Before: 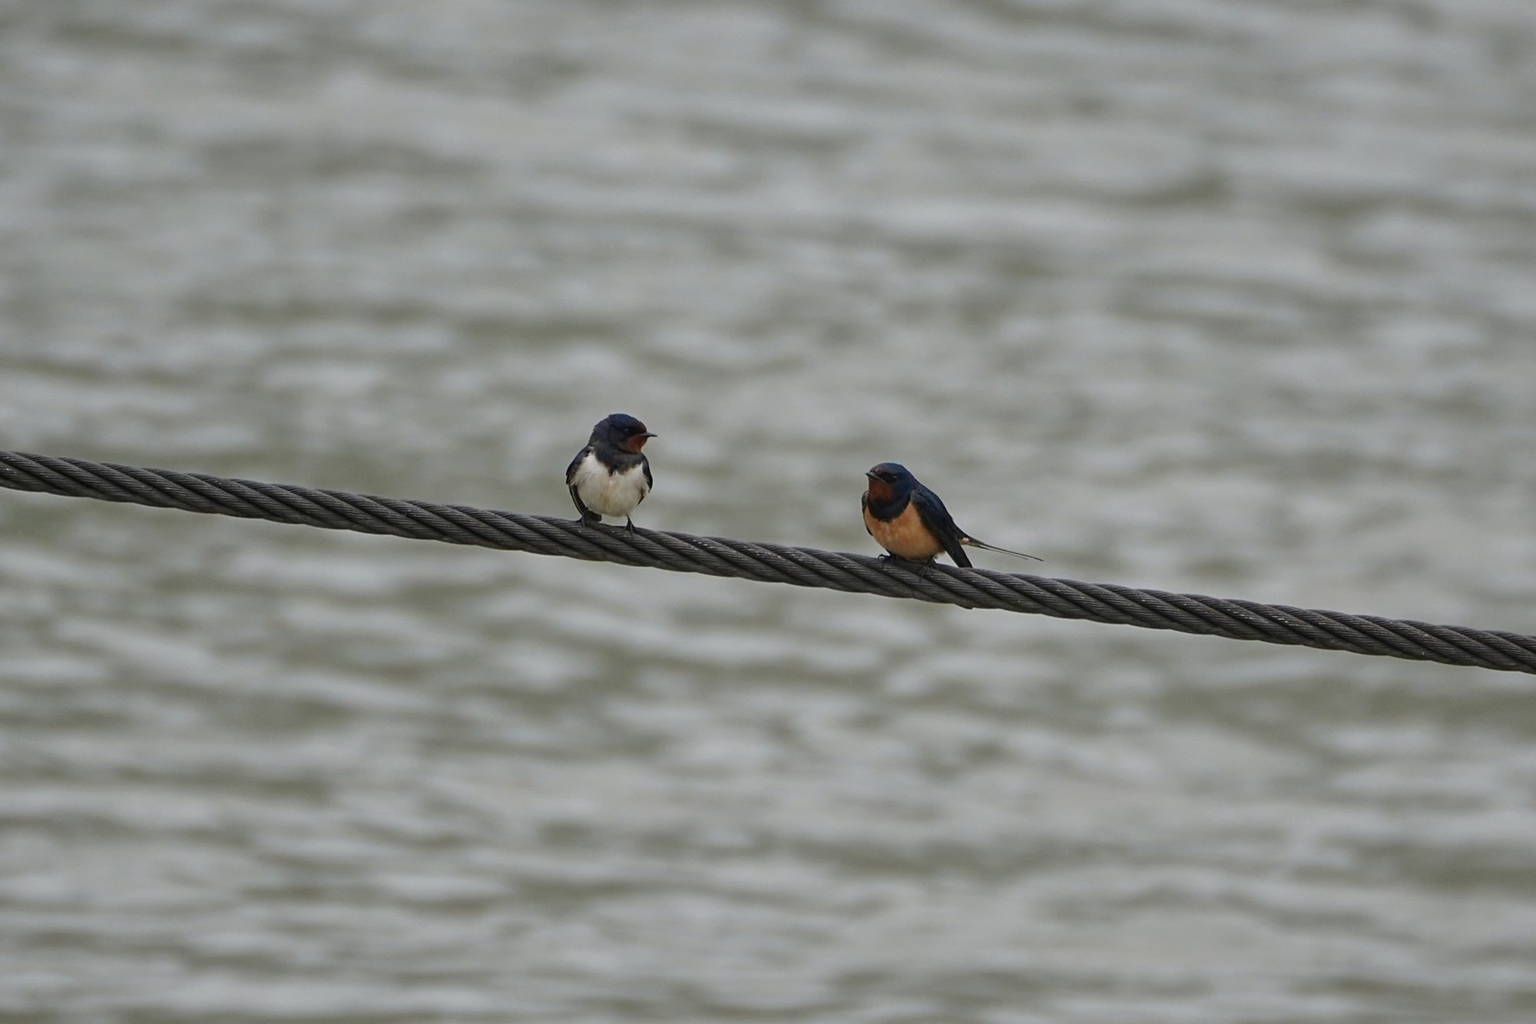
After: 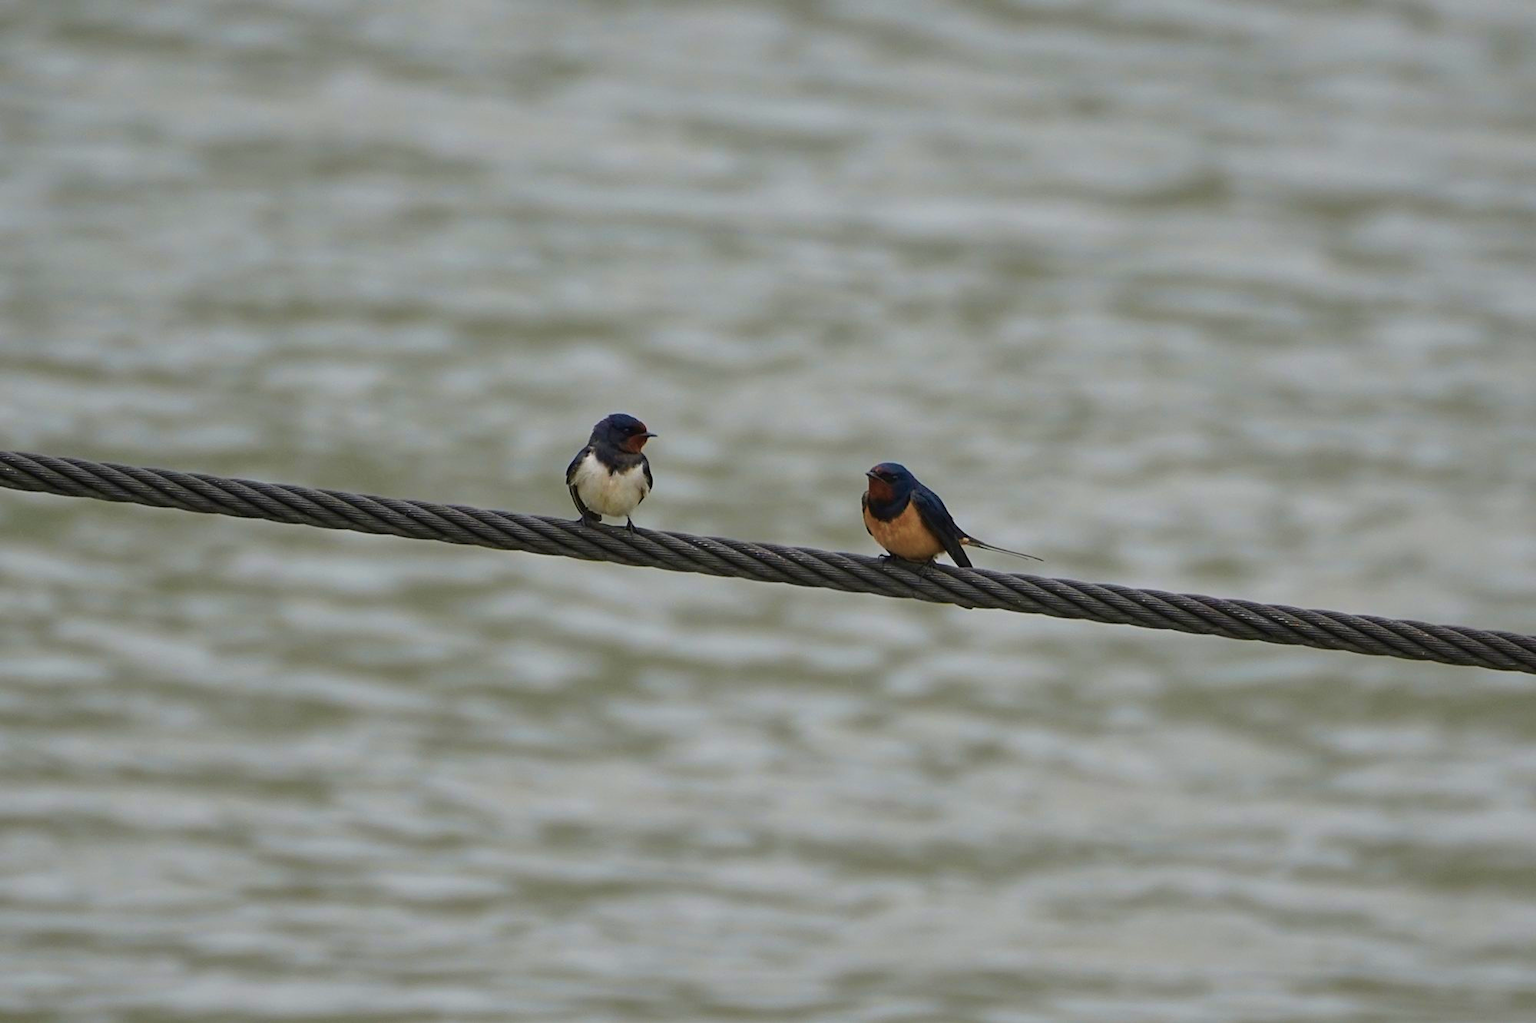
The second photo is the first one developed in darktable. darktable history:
velvia: strength 44.39%
